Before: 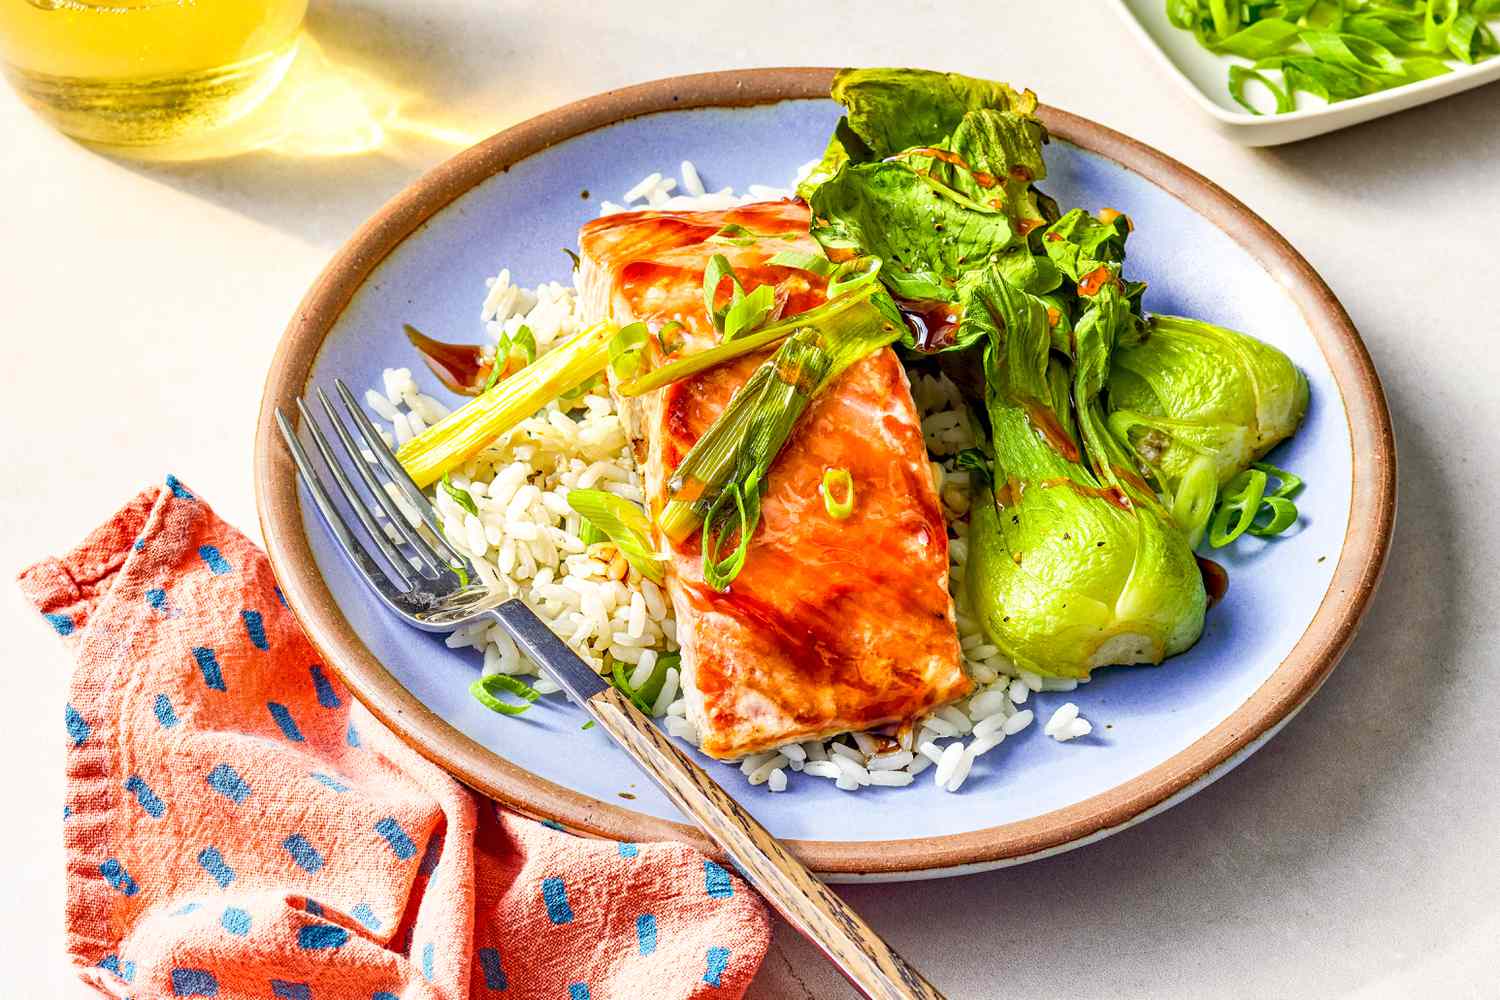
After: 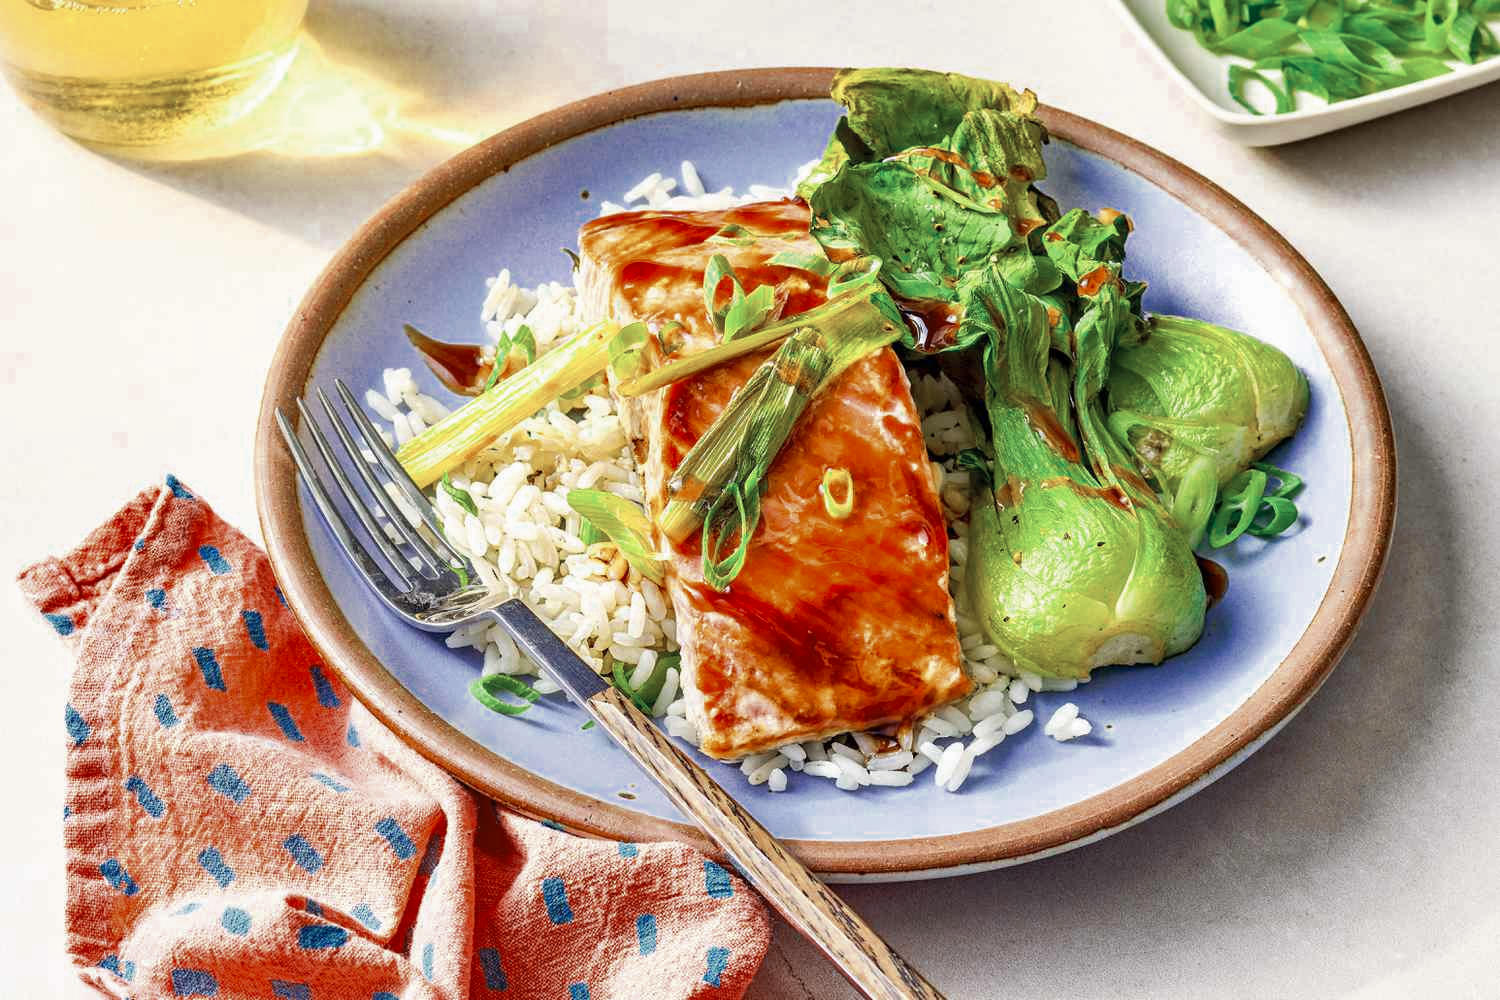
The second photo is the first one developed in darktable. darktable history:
exposure: exposure -0.021 EV, compensate highlight preservation false
color zones: curves: ch0 [(0, 0.5) (0.125, 0.4) (0.25, 0.5) (0.375, 0.4) (0.5, 0.4) (0.625, 0.35) (0.75, 0.35) (0.875, 0.5)]; ch1 [(0, 0.35) (0.125, 0.45) (0.25, 0.35) (0.375, 0.35) (0.5, 0.35) (0.625, 0.35) (0.75, 0.45) (0.875, 0.35)]; ch2 [(0, 0.6) (0.125, 0.5) (0.25, 0.5) (0.375, 0.6) (0.5, 0.6) (0.625, 0.5) (0.75, 0.5) (0.875, 0.5)]
